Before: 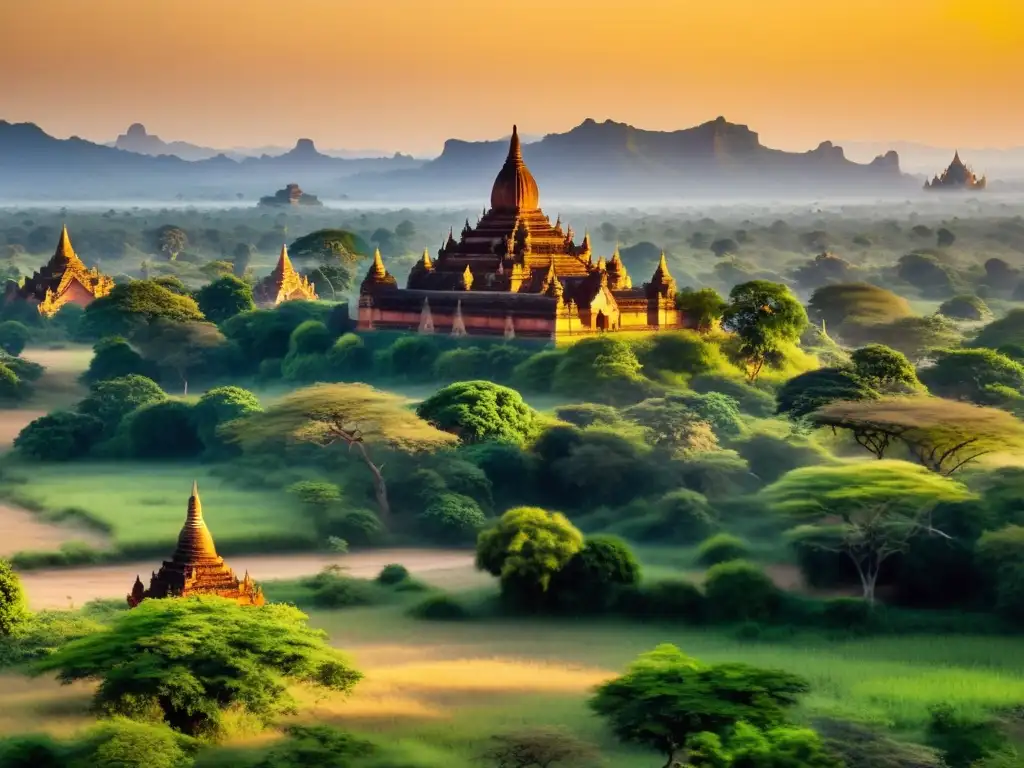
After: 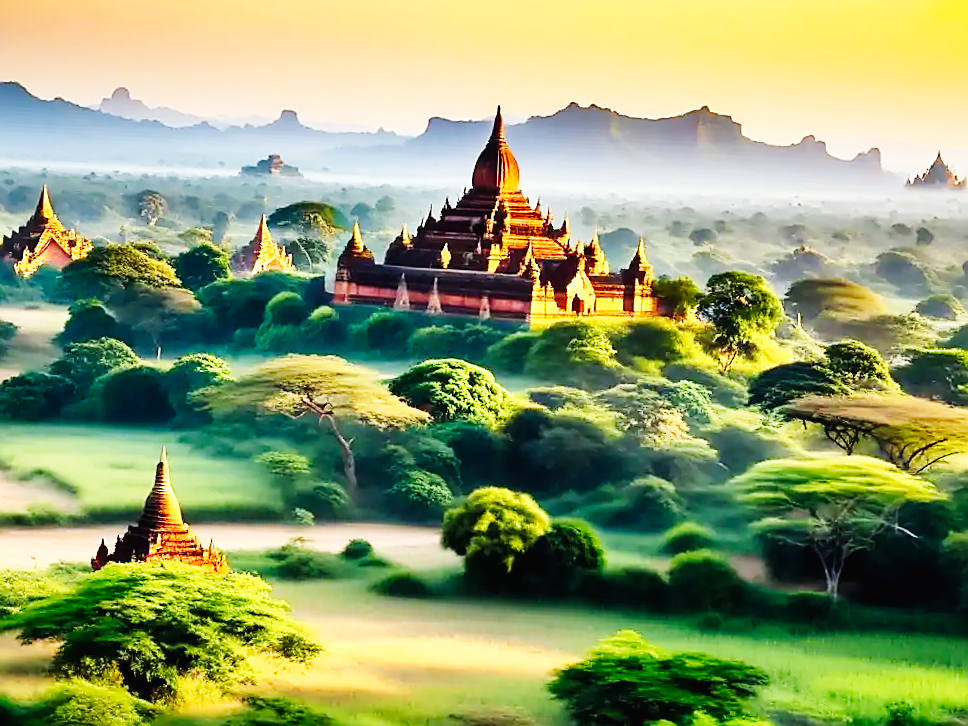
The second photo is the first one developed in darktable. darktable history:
base curve: curves: ch0 [(0, 0.003) (0.001, 0.002) (0.006, 0.004) (0.02, 0.022) (0.048, 0.086) (0.094, 0.234) (0.162, 0.431) (0.258, 0.629) (0.385, 0.8) (0.548, 0.918) (0.751, 0.988) (1, 1)], preserve colors none
sharpen: radius 1.404, amount 1.244, threshold 0.759
crop and rotate: angle -2.51°
